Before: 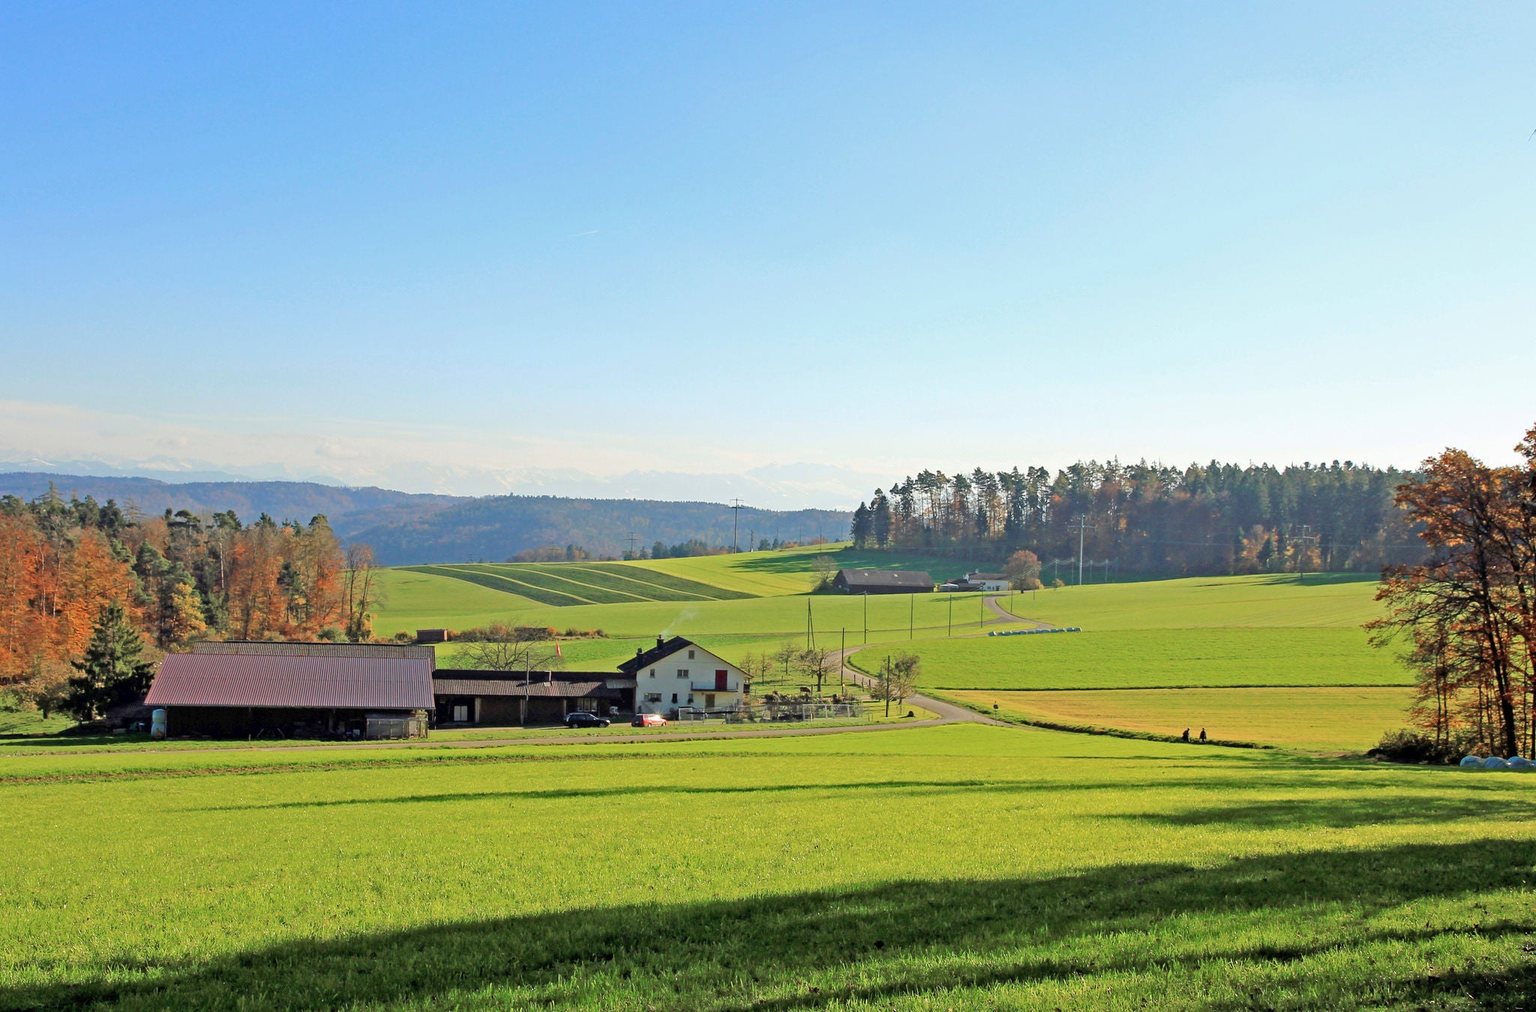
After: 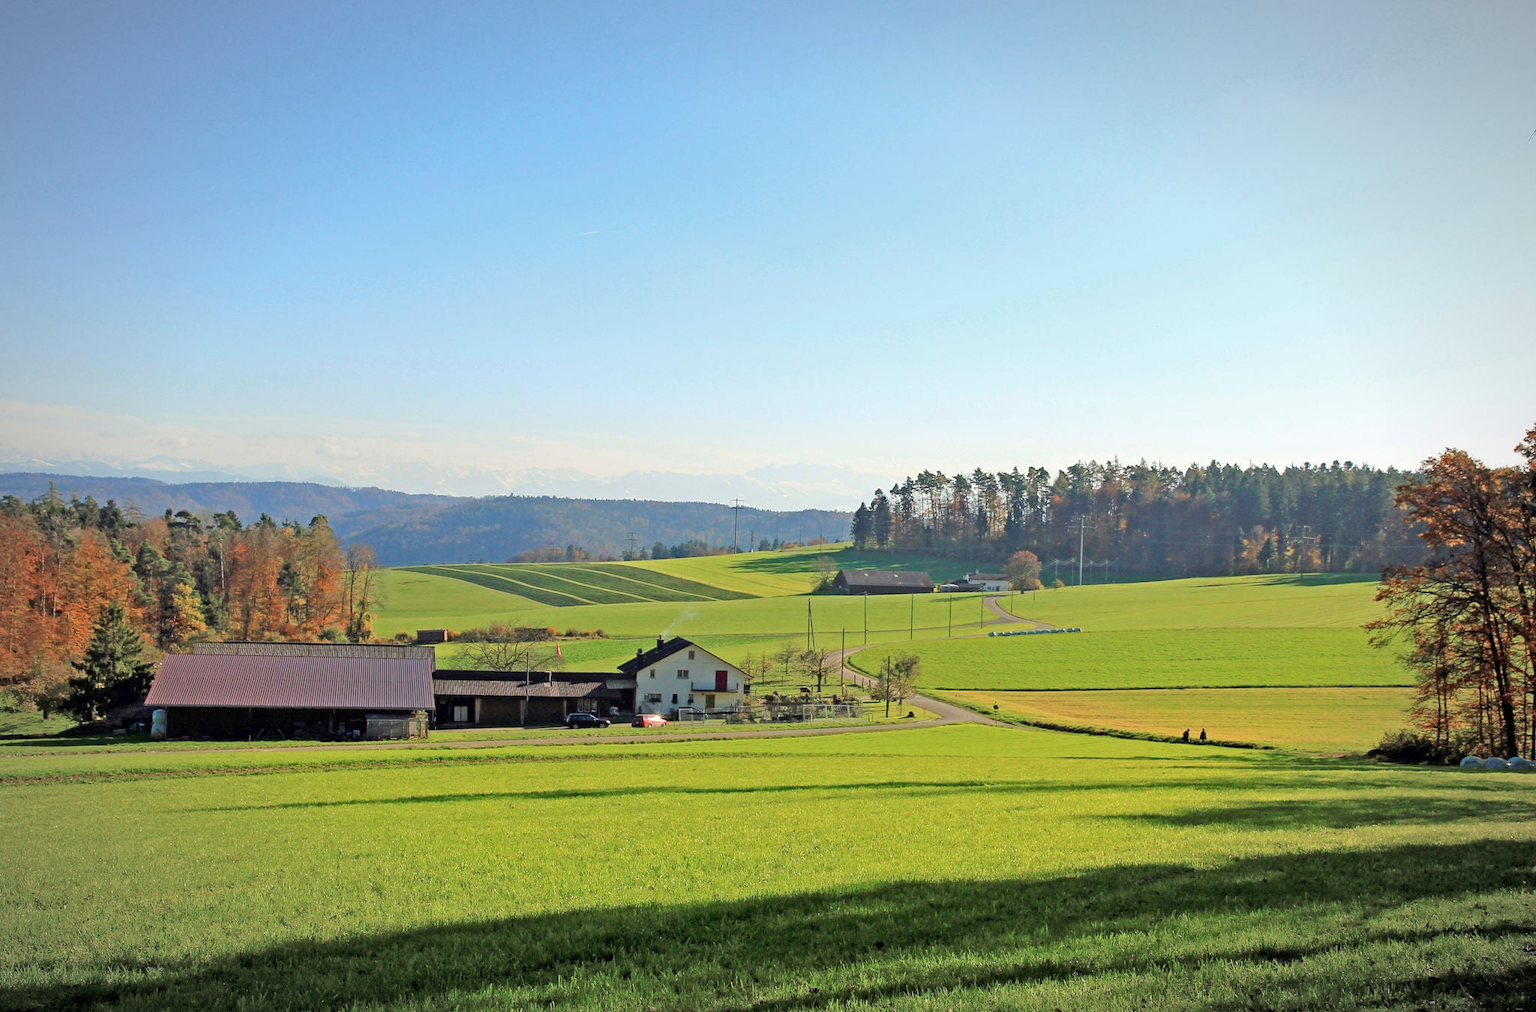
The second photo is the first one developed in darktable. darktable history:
color zones: mix 39.47%
vignetting: fall-off radius 69.3%, automatic ratio true, unbound false
